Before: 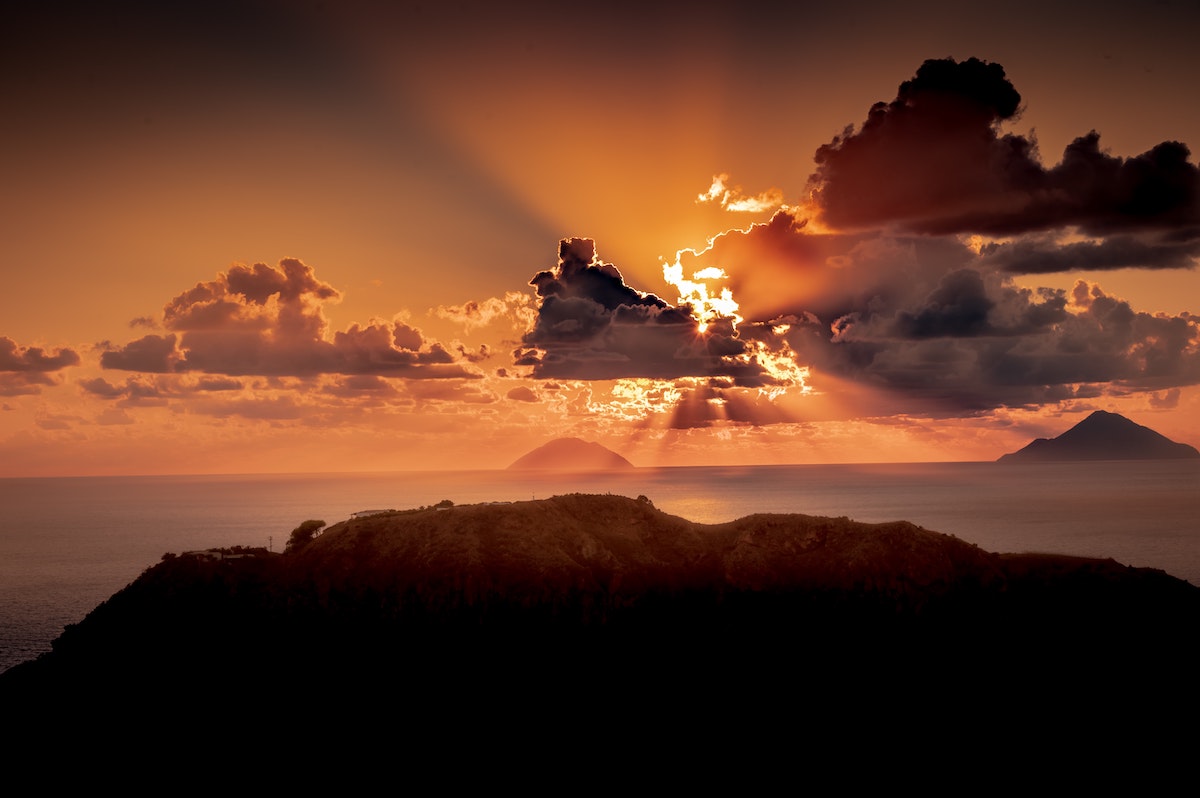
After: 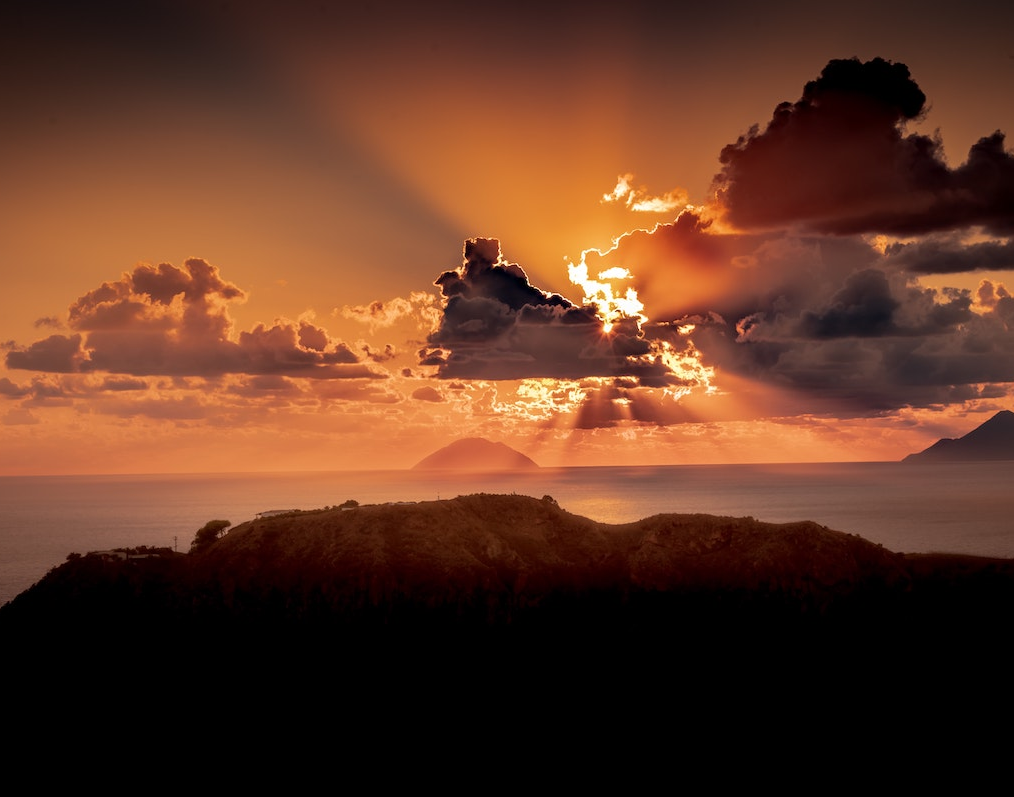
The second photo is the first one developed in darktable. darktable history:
crop: left 7.967%, right 7.512%
